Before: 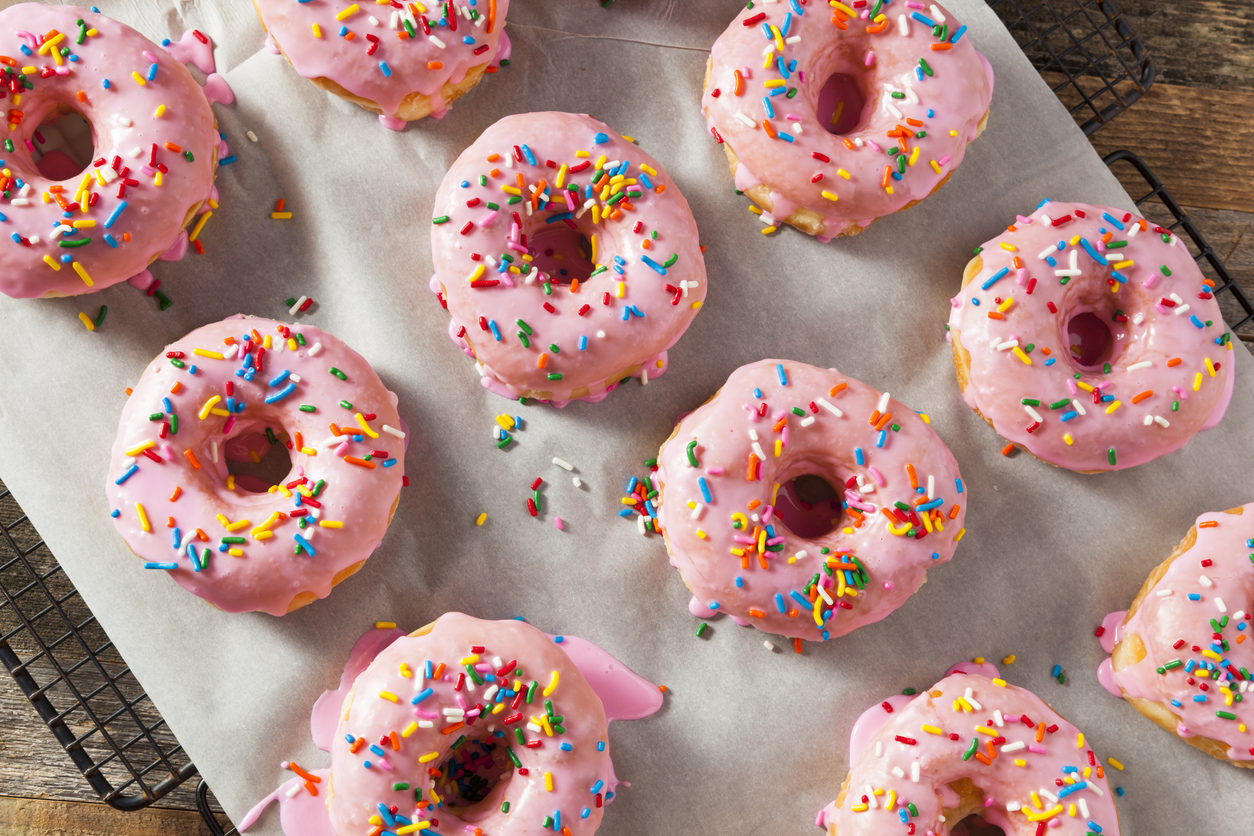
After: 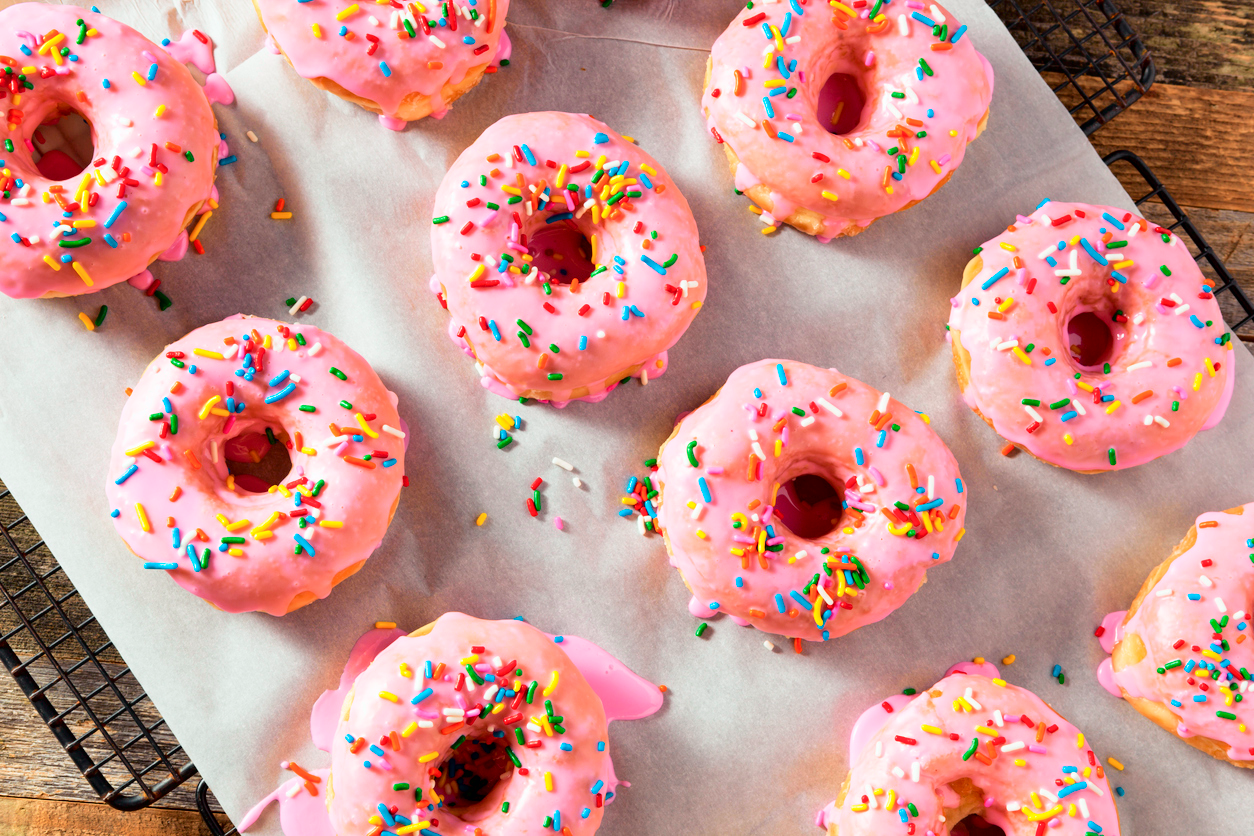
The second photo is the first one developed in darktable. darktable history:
tone curve: curves: ch0 [(0, 0) (0.051, 0.021) (0.11, 0.069) (0.25, 0.268) (0.427, 0.504) (0.715, 0.788) (0.908, 0.946) (1, 1)]; ch1 [(0, 0) (0.35, 0.29) (0.417, 0.352) (0.442, 0.421) (0.483, 0.474) (0.494, 0.485) (0.504, 0.501) (0.536, 0.551) (0.566, 0.596) (1, 1)]; ch2 [(0, 0) (0.48, 0.48) (0.504, 0.5) (0.53, 0.528) (0.554, 0.584) (0.642, 0.684) (0.824, 0.815) (1, 1)], color space Lab, independent channels, preserve colors none
